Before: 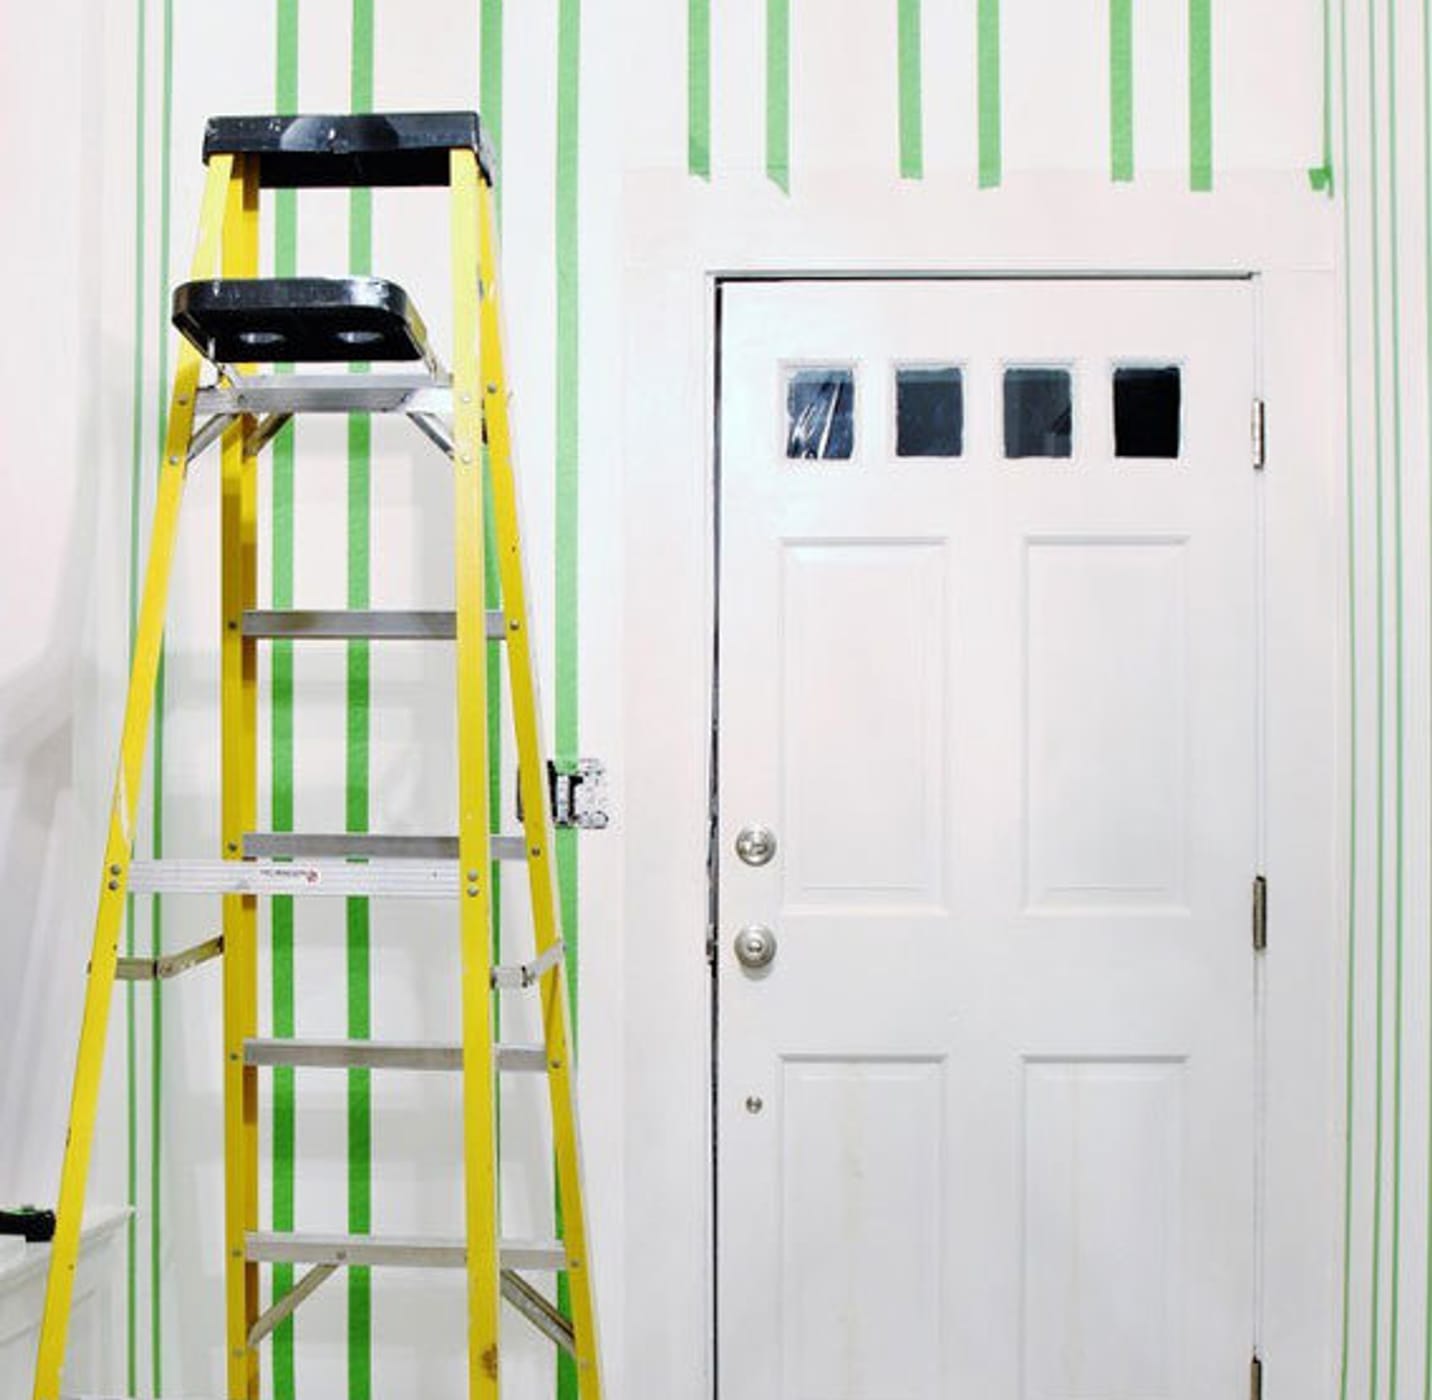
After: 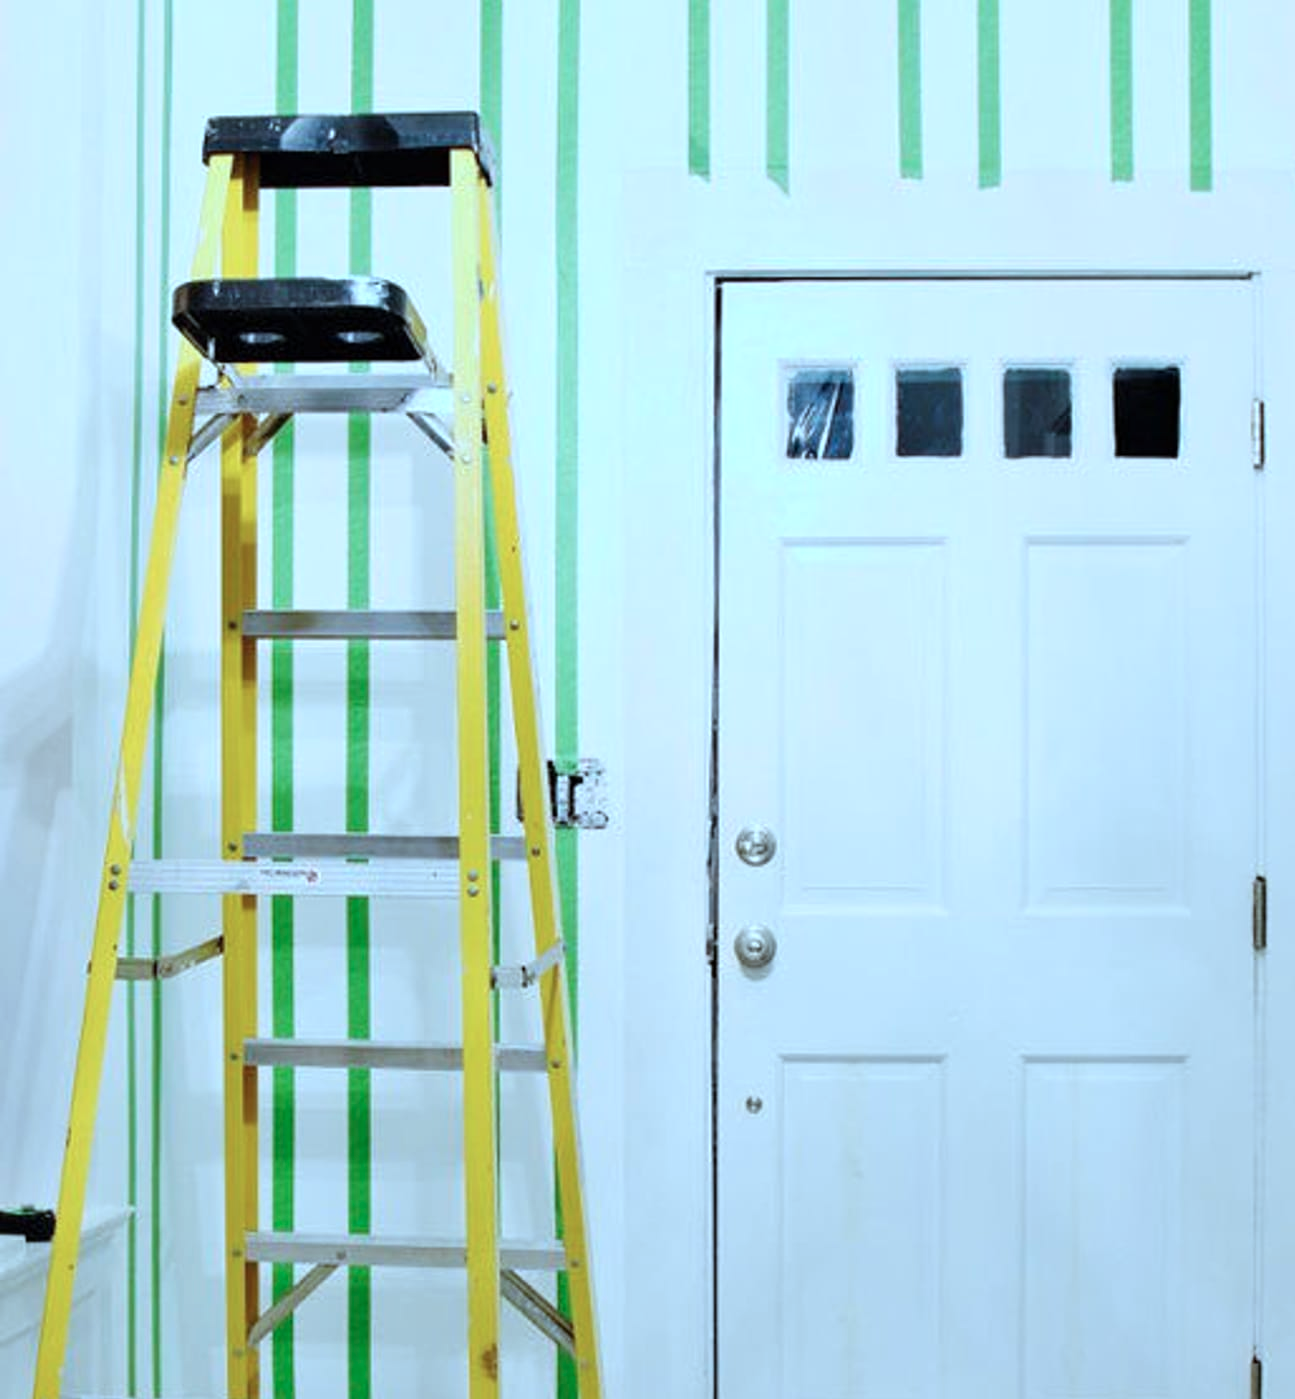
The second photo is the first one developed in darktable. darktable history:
color correction: highlights a* -10.69, highlights b* -19.19
crop: right 9.509%, bottom 0.031%
